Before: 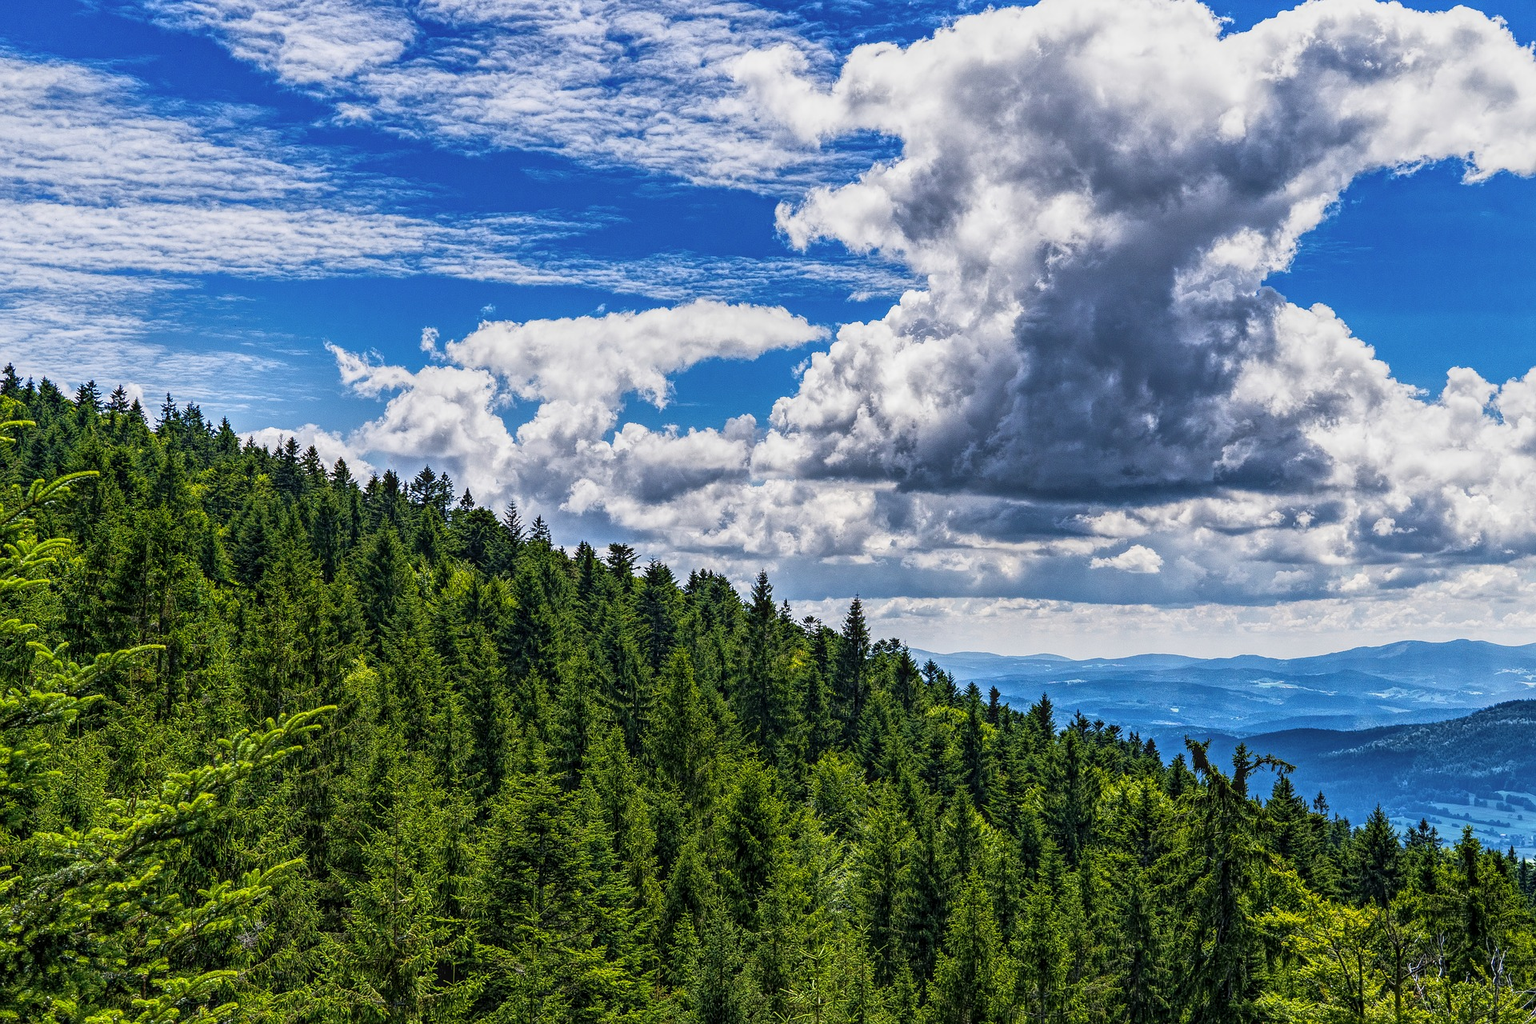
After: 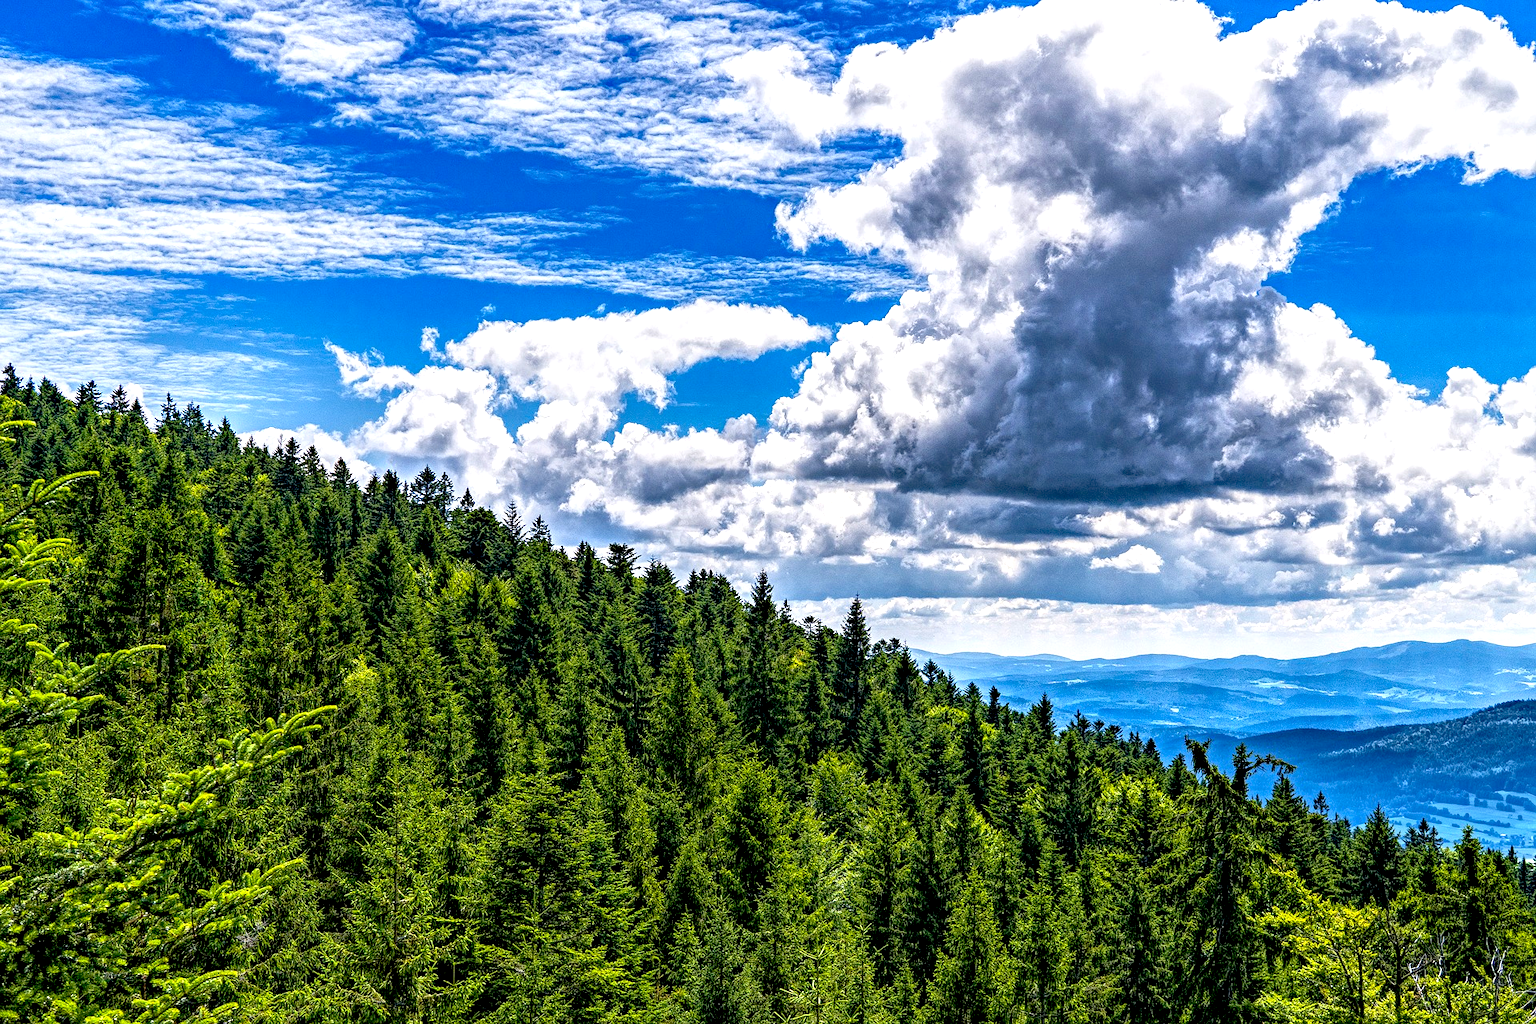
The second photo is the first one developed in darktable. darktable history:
haze removal: compatibility mode true, adaptive false
exposure: black level correction 0.012, exposure 0.693 EV, compensate highlight preservation false
